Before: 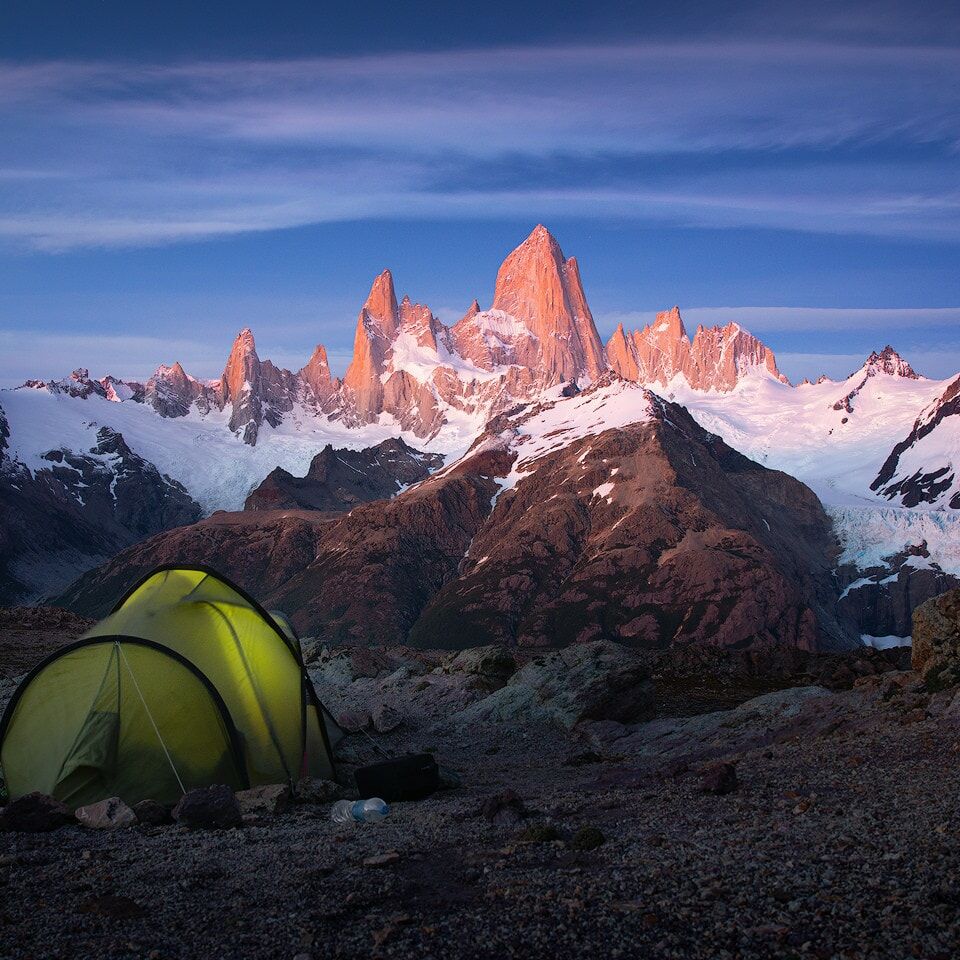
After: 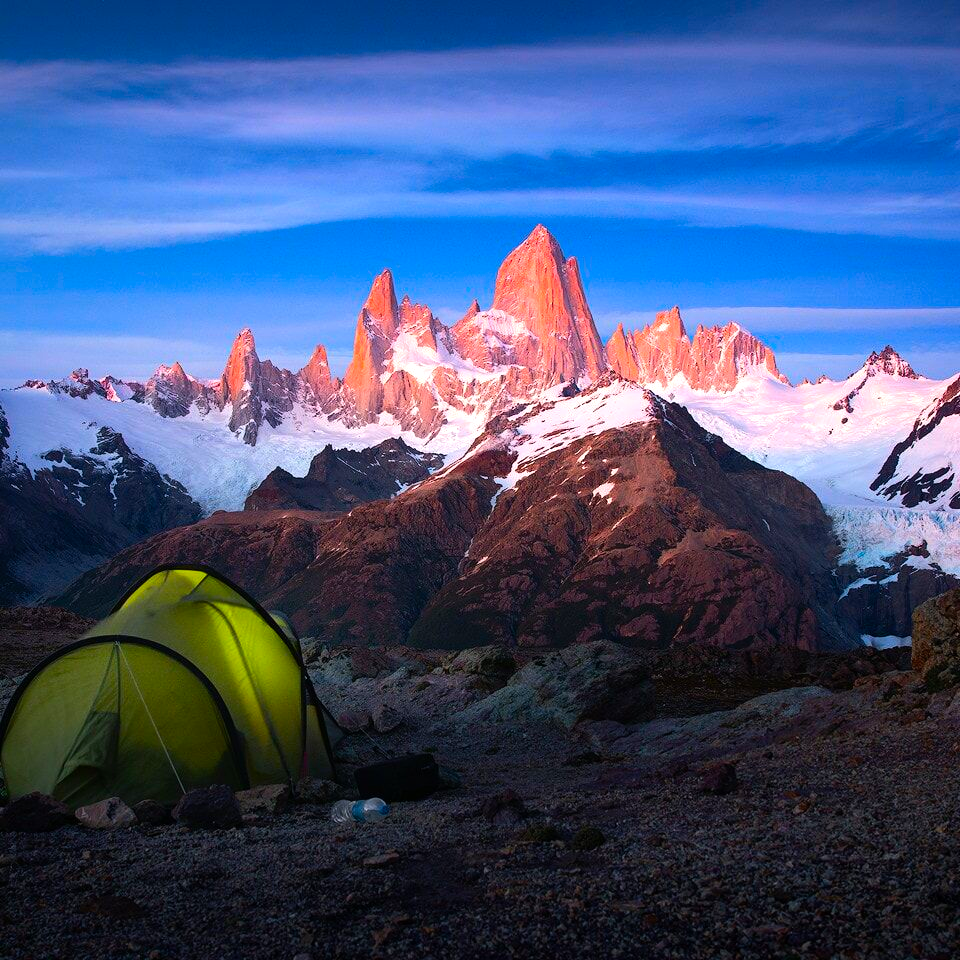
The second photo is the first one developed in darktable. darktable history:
contrast brightness saturation: saturation 0.486
tone equalizer: -8 EV -0.44 EV, -7 EV -0.359 EV, -6 EV -0.308 EV, -5 EV -0.204 EV, -3 EV 0.24 EV, -2 EV 0.326 EV, -1 EV 0.398 EV, +0 EV 0.402 EV, edges refinement/feathering 500, mask exposure compensation -1.57 EV, preserve details no
